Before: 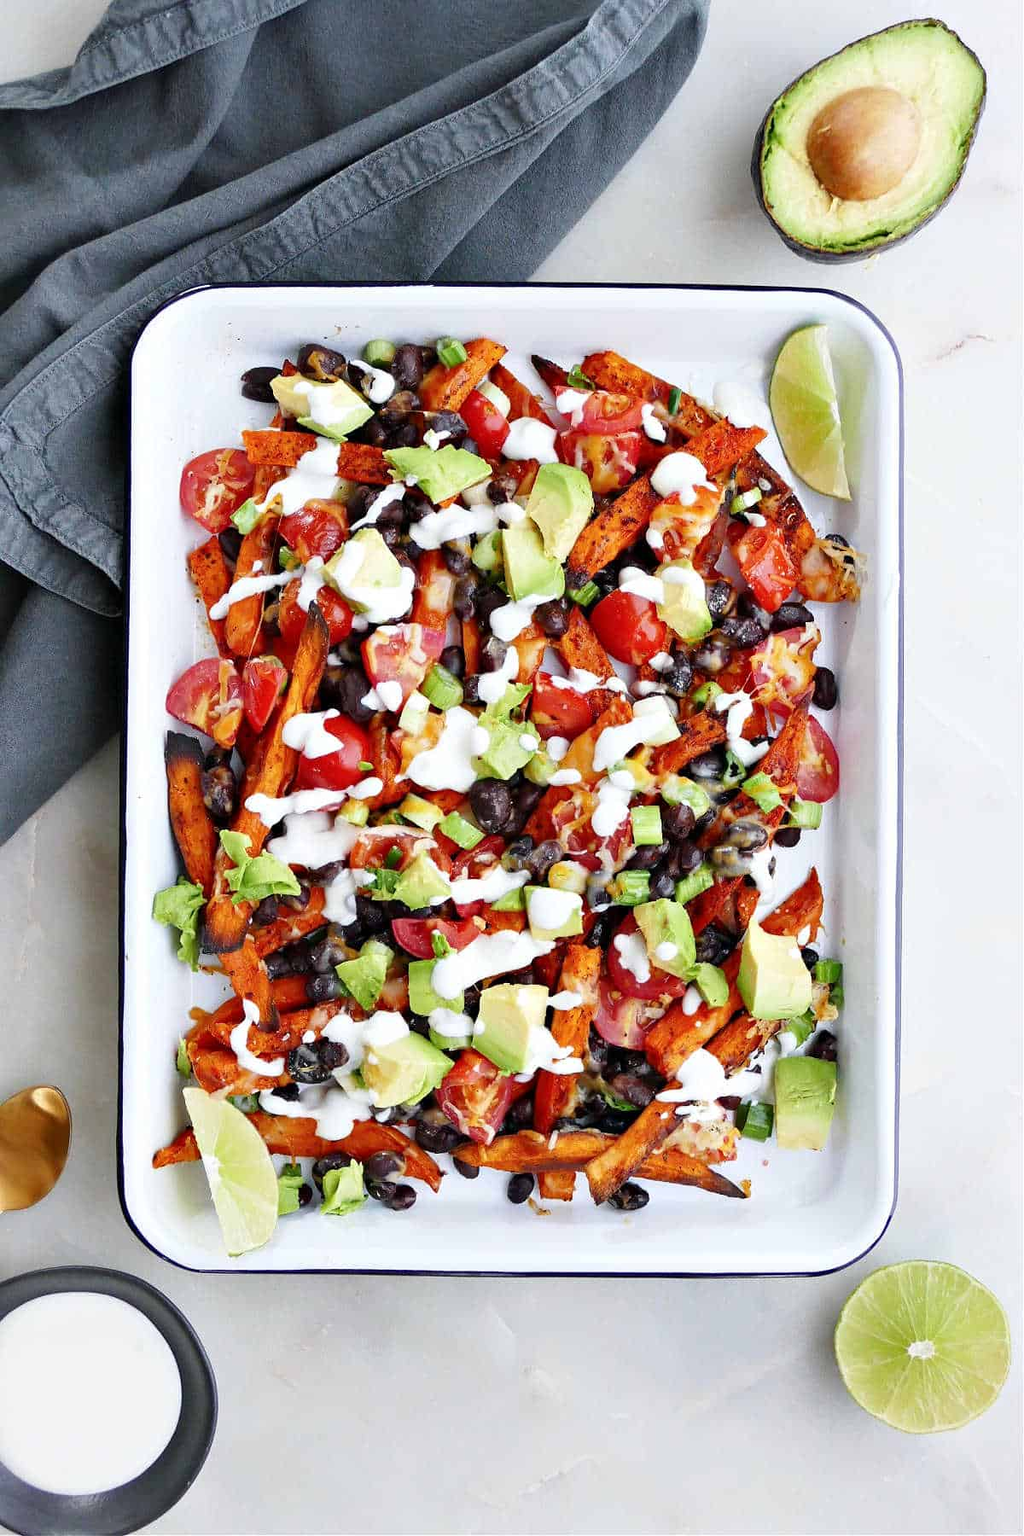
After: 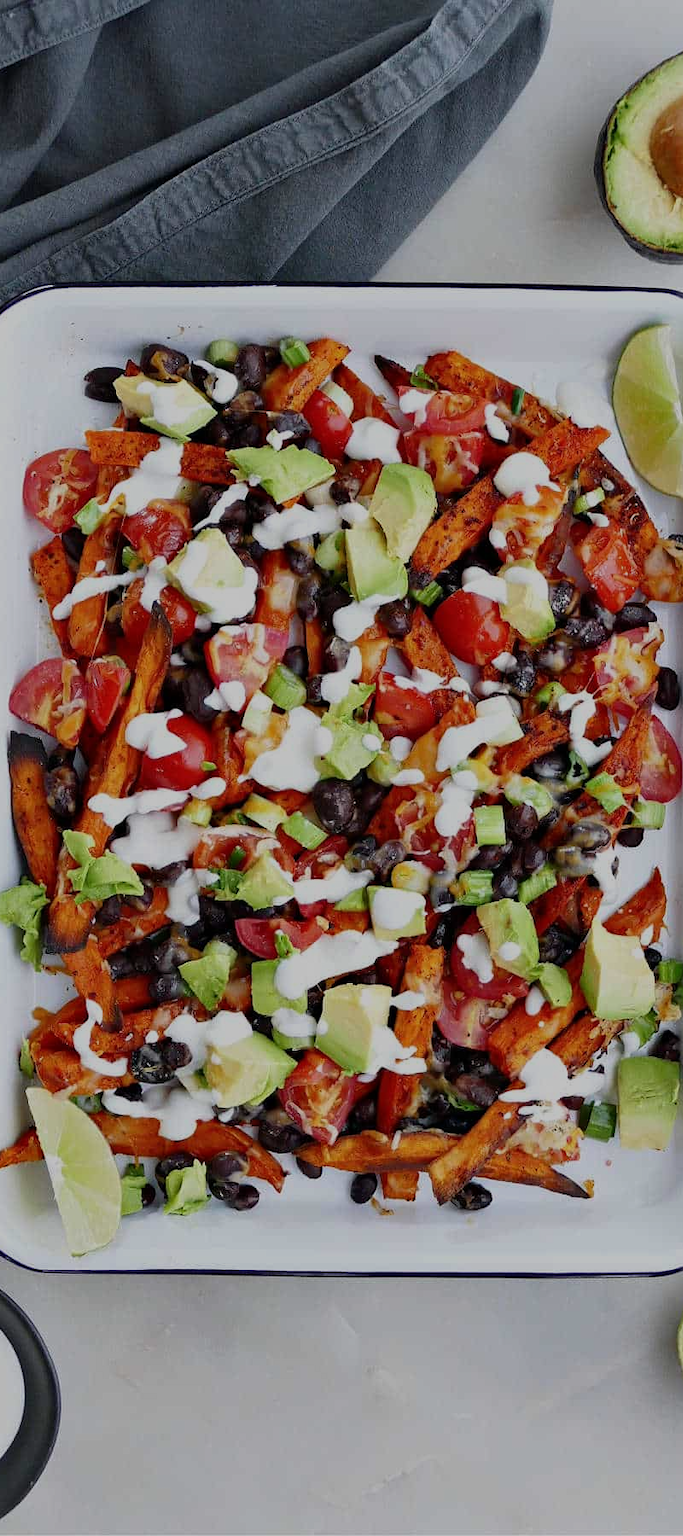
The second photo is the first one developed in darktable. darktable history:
exposure: exposure -0.919 EV, compensate highlight preservation false
crop: left 15.406%, right 17.789%
